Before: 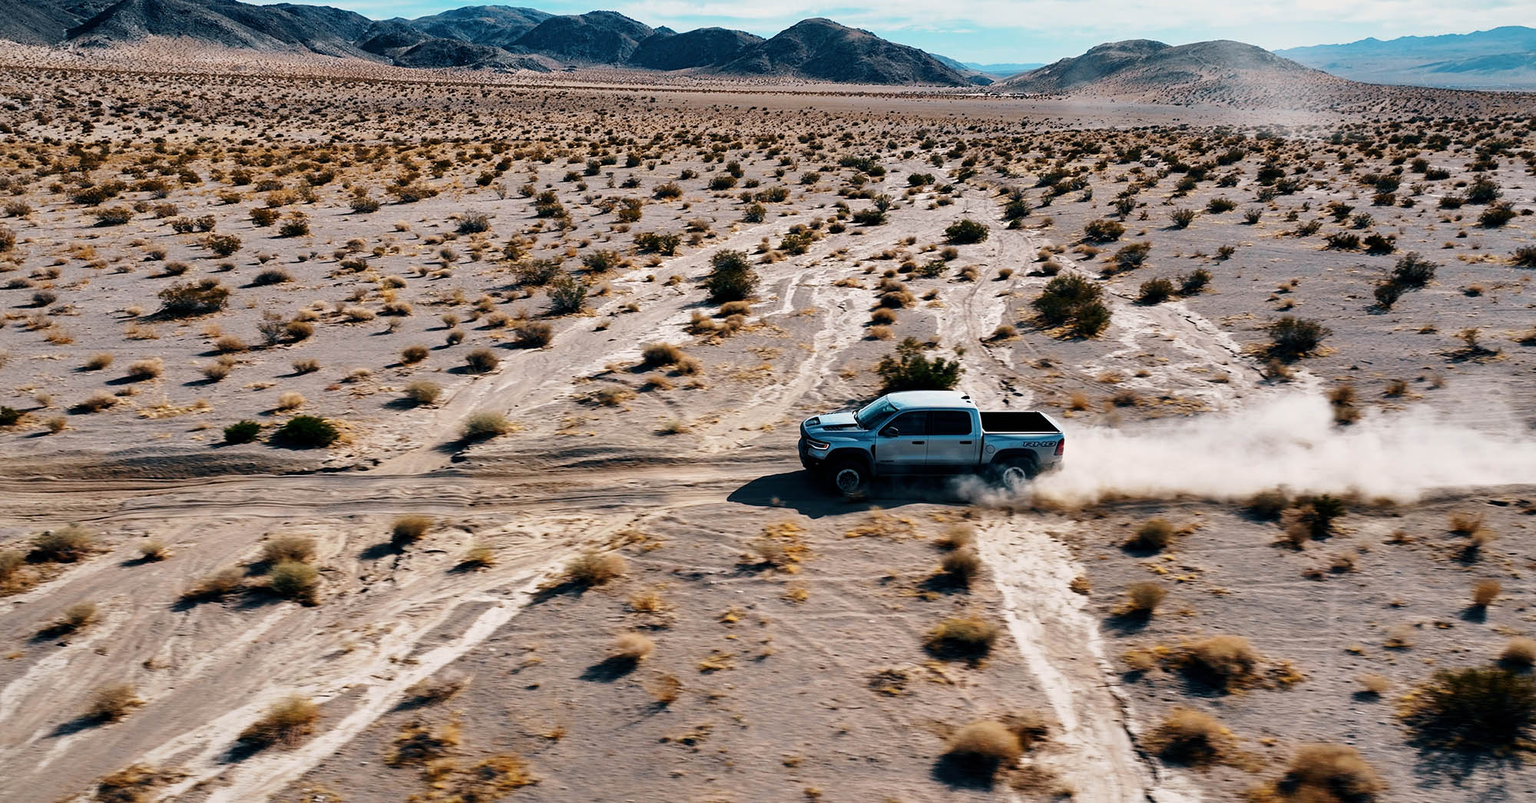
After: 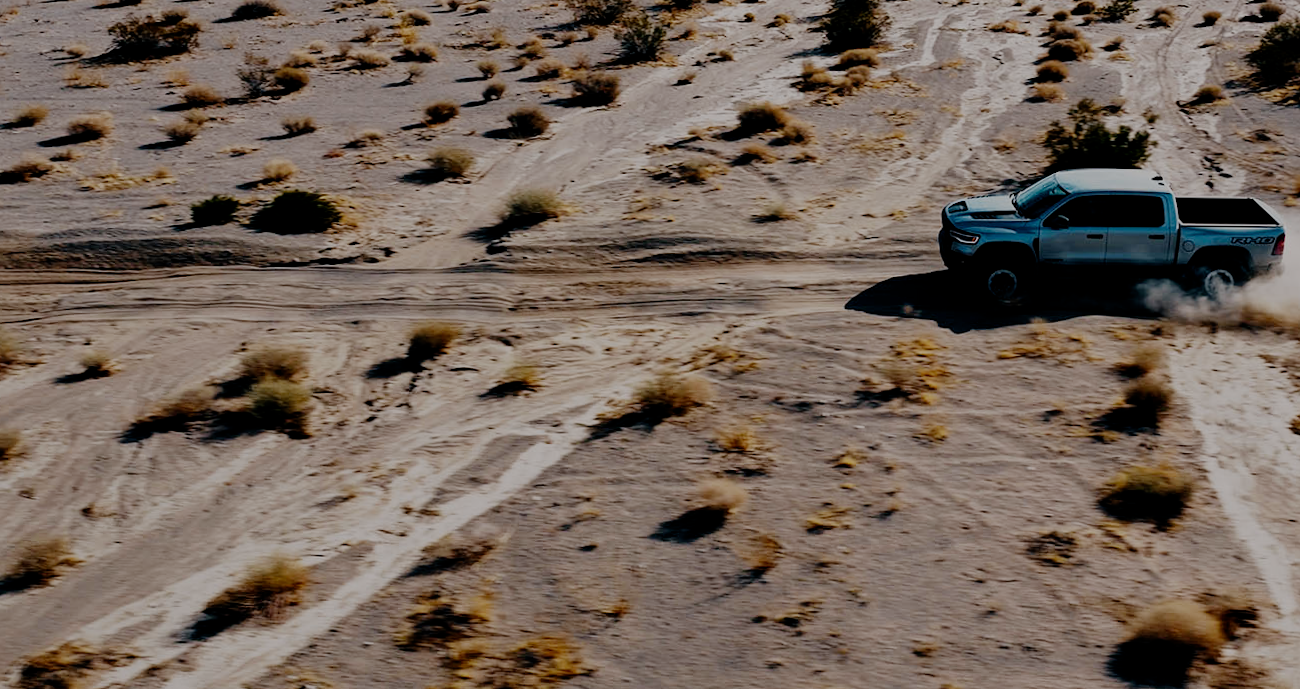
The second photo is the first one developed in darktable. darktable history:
crop and rotate: angle -0.797°, left 3.844%, top 32.362%, right 29.428%
filmic rgb: middle gray luminance 30%, black relative exposure -8.93 EV, white relative exposure 6.99 EV, target black luminance 0%, hardness 2.91, latitude 2.74%, contrast 0.962, highlights saturation mix 5.02%, shadows ↔ highlights balance 11.81%, add noise in highlights 0.001, preserve chrominance no, color science v3 (2019), use custom middle-gray values true, contrast in highlights soft
